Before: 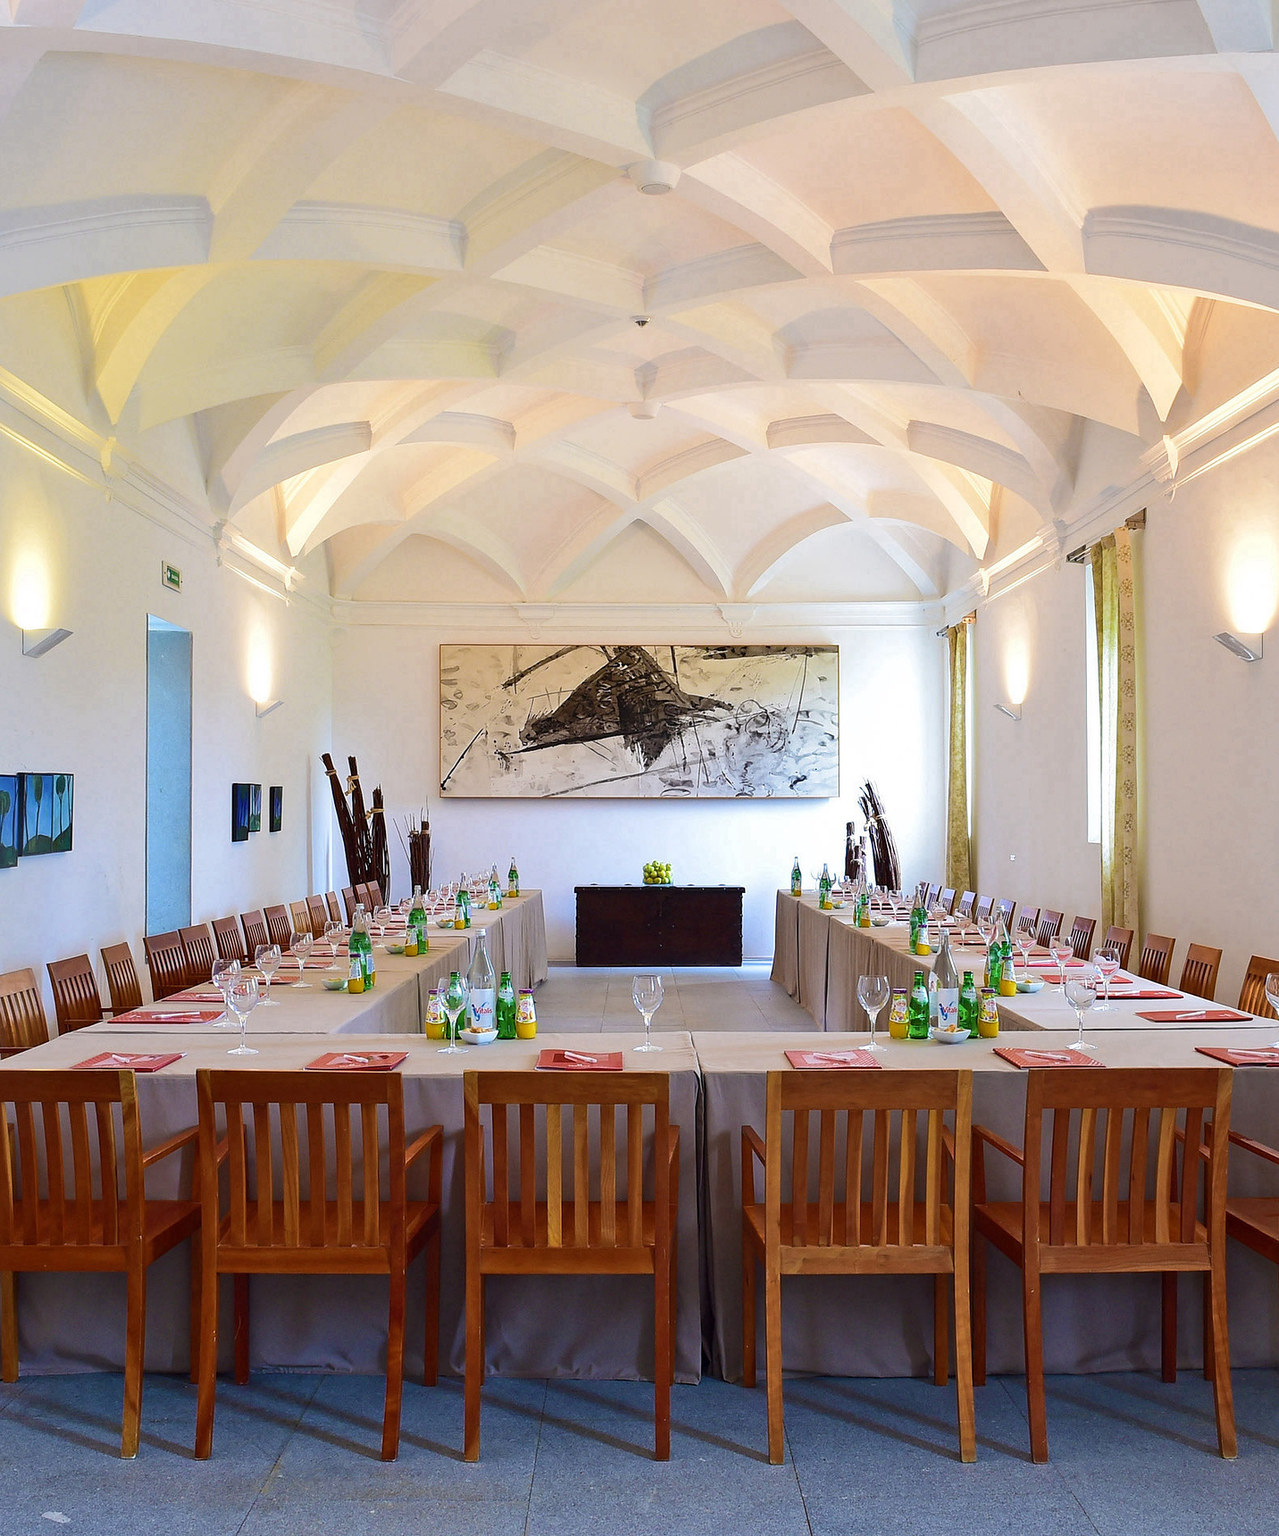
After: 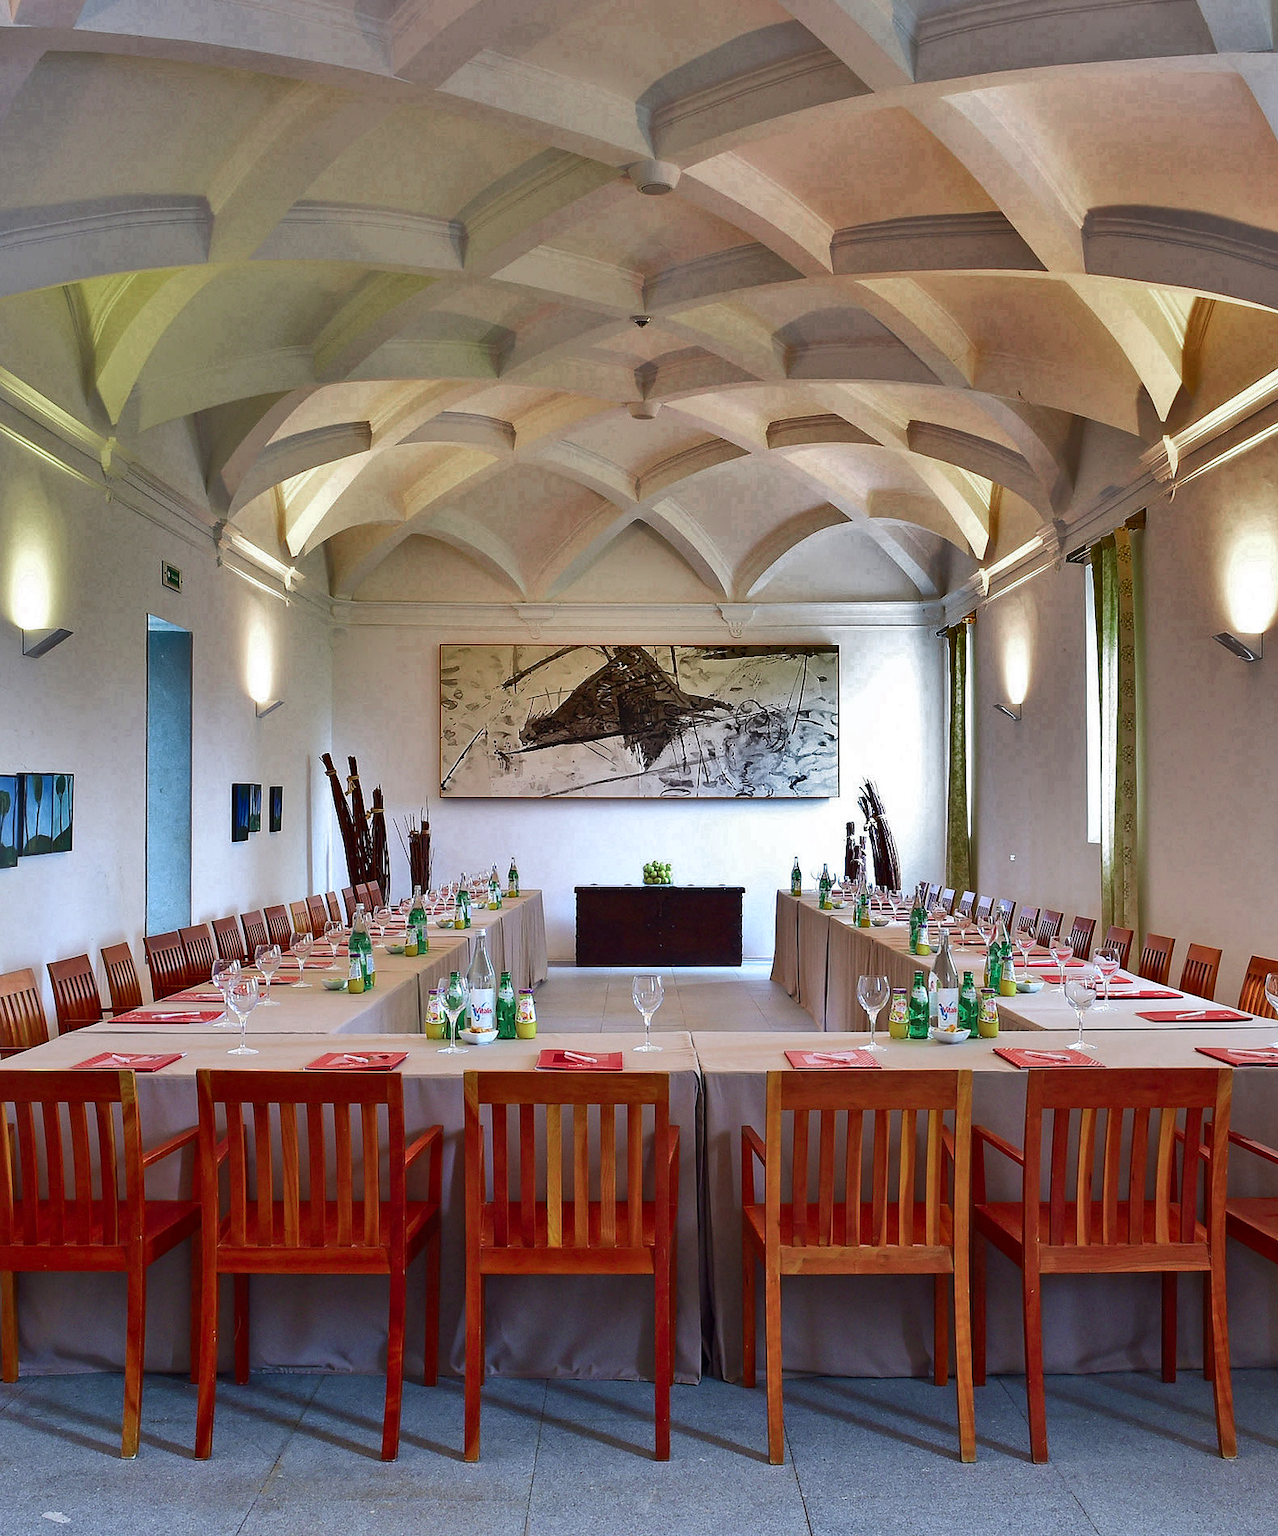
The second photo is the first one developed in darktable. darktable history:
color zones: curves: ch0 [(0, 0.466) (0.128, 0.466) (0.25, 0.5) (0.375, 0.456) (0.5, 0.5) (0.625, 0.5) (0.737, 0.652) (0.875, 0.5)]; ch1 [(0, 0.603) (0.125, 0.618) (0.261, 0.348) (0.372, 0.353) (0.497, 0.363) (0.611, 0.45) (0.731, 0.427) (0.875, 0.518) (0.998, 0.652)]; ch2 [(0, 0.559) (0.125, 0.451) (0.253, 0.564) (0.37, 0.578) (0.5, 0.466) (0.625, 0.471) (0.731, 0.471) (0.88, 0.485)]
rotate and perspective: automatic cropping original format, crop left 0, crop top 0
shadows and highlights: shadows 20.91, highlights -82.73, soften with gaussian
